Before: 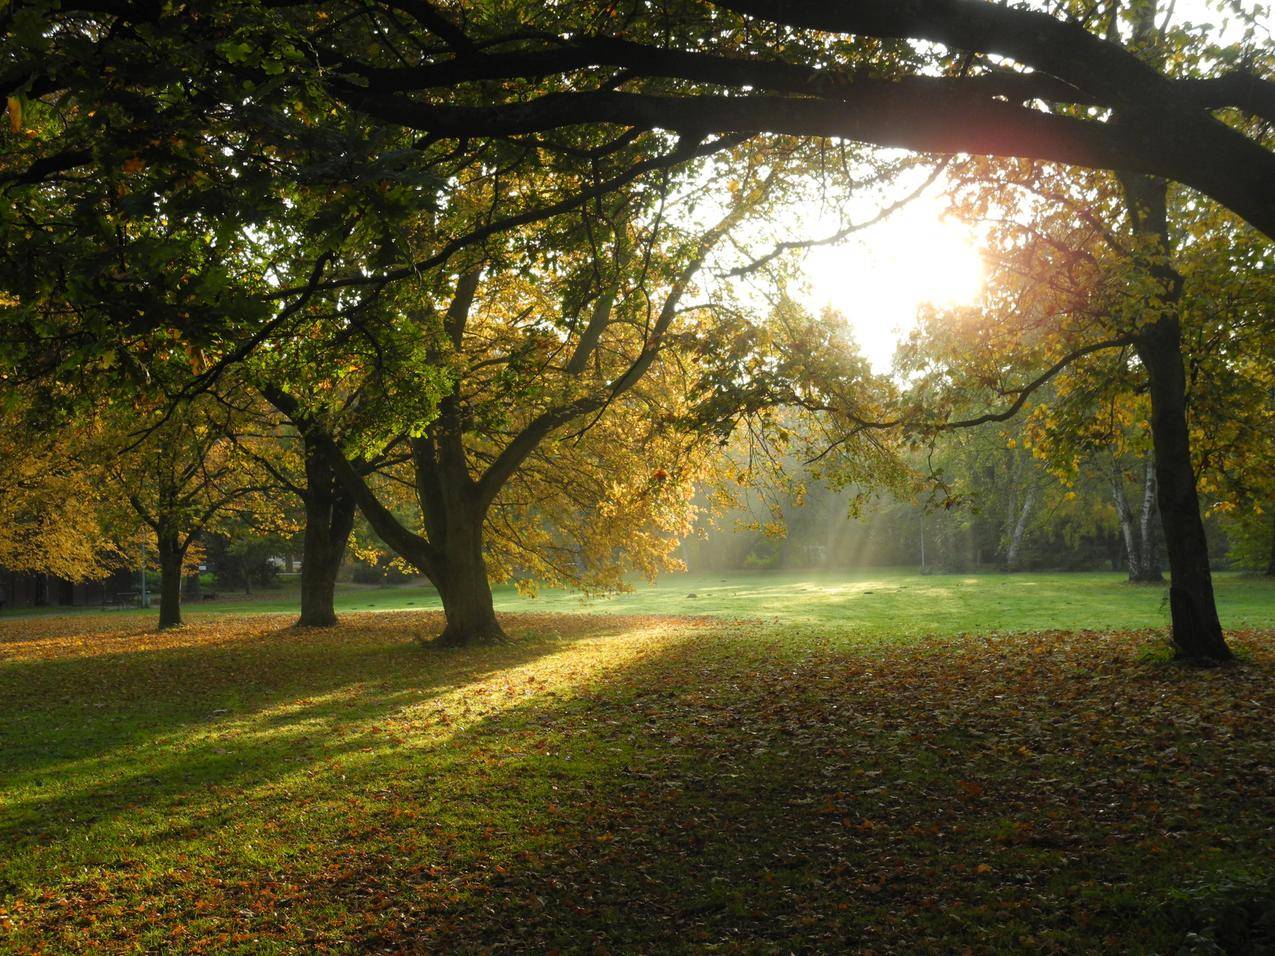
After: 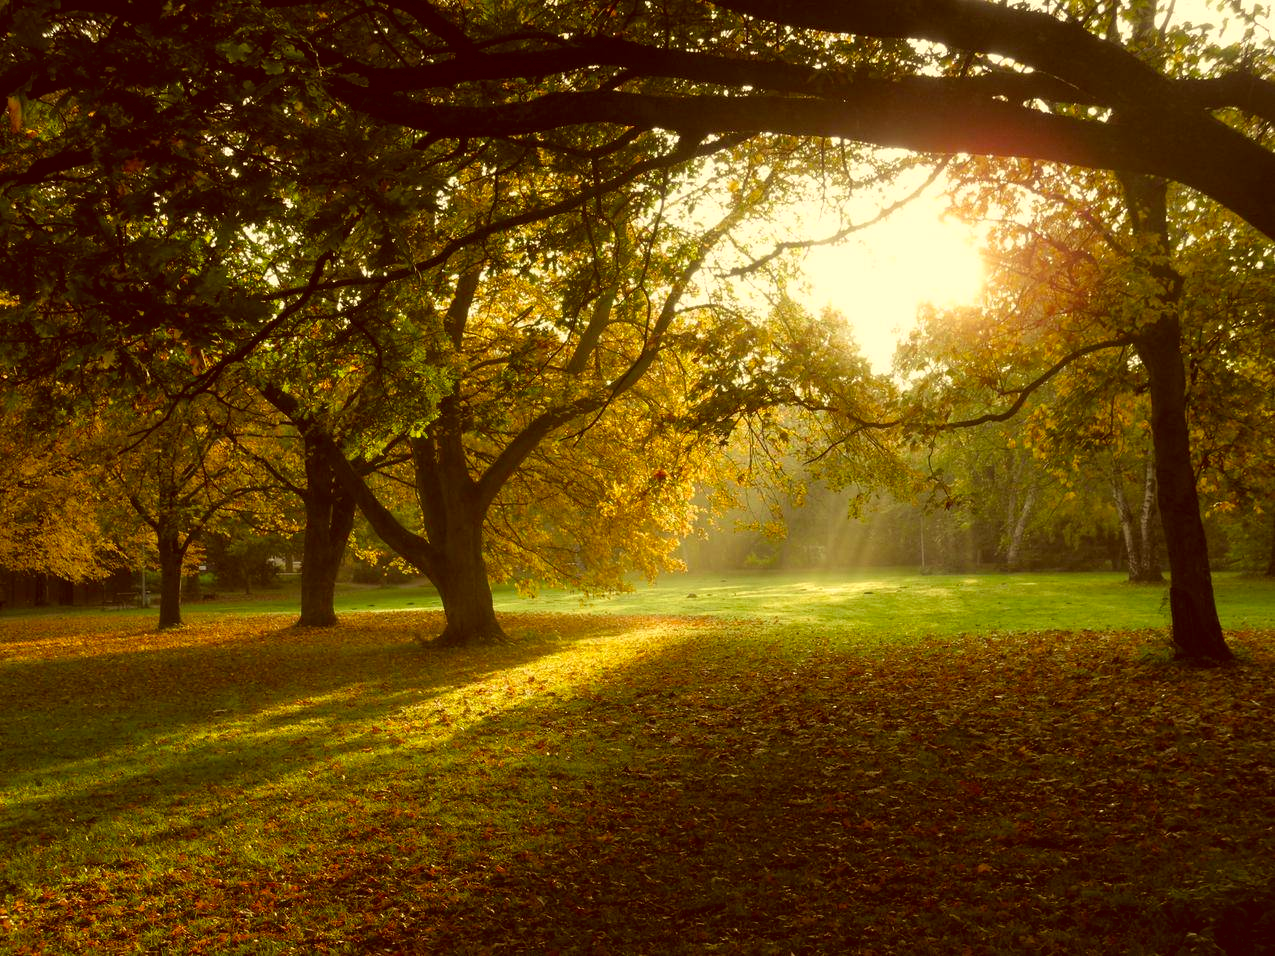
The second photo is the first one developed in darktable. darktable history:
velvia: strength 15%
color correction: highlights a* 1.12, highlights b* 24.26, shadows a* 15.58, shadows b* 24.26
